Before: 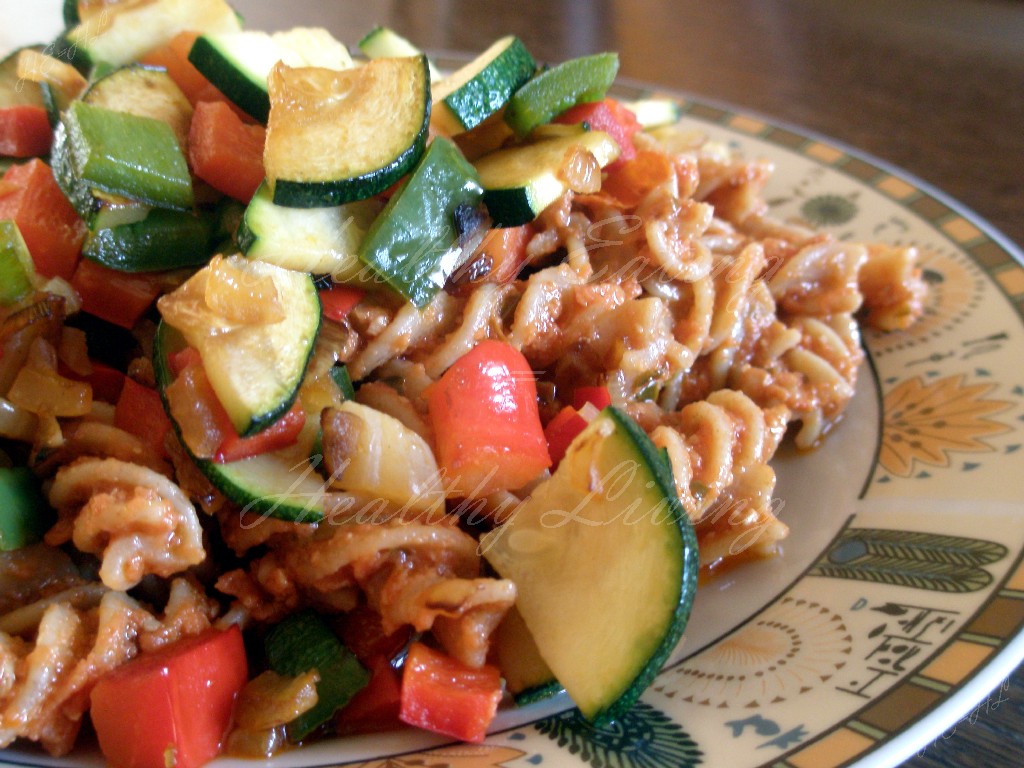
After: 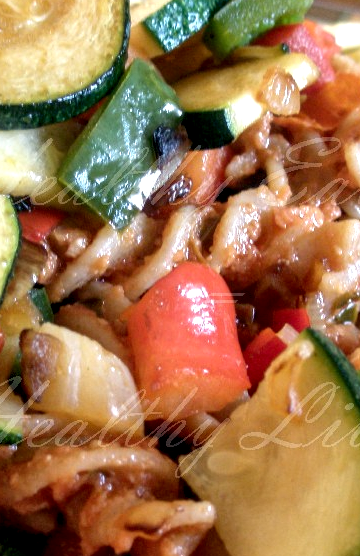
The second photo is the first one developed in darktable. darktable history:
crop and rotate: left 29.476%, top 10.214%, right 35.32%, bottom 17.333%
local contrast: detail 150%
